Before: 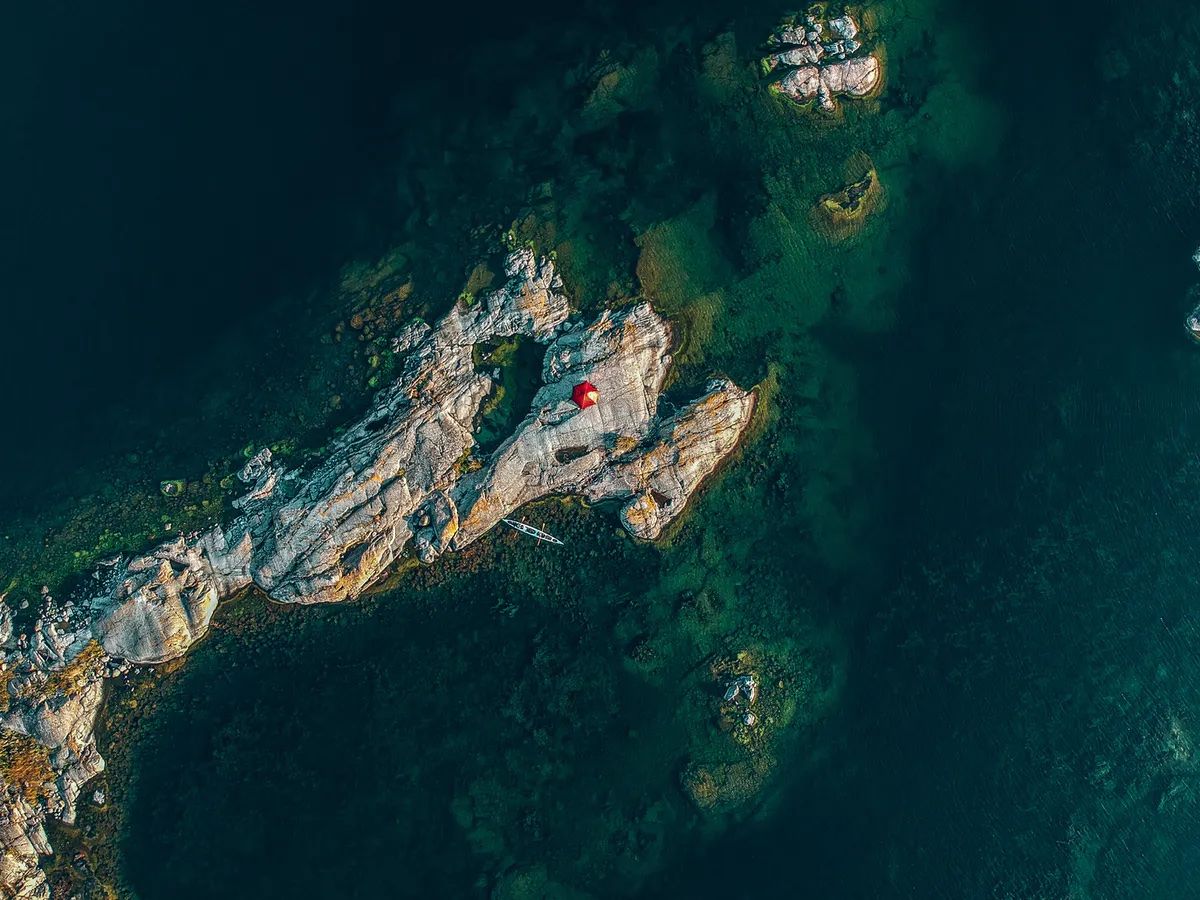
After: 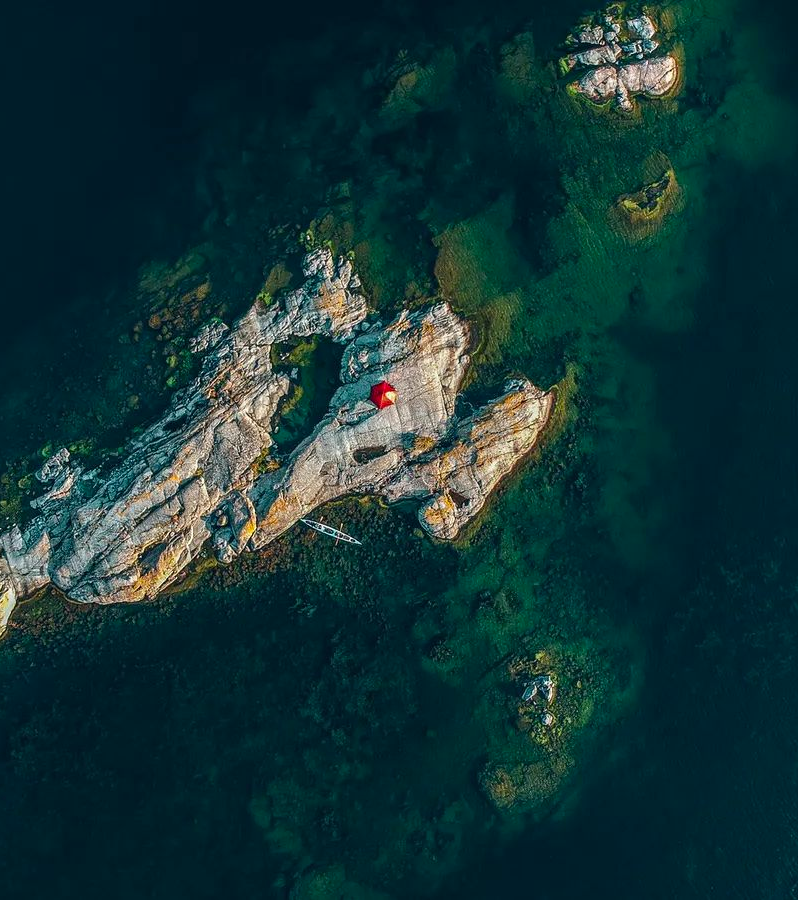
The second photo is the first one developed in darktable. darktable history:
crop: left 16.899%, right 16.556%
color balance: output saturation 110%
